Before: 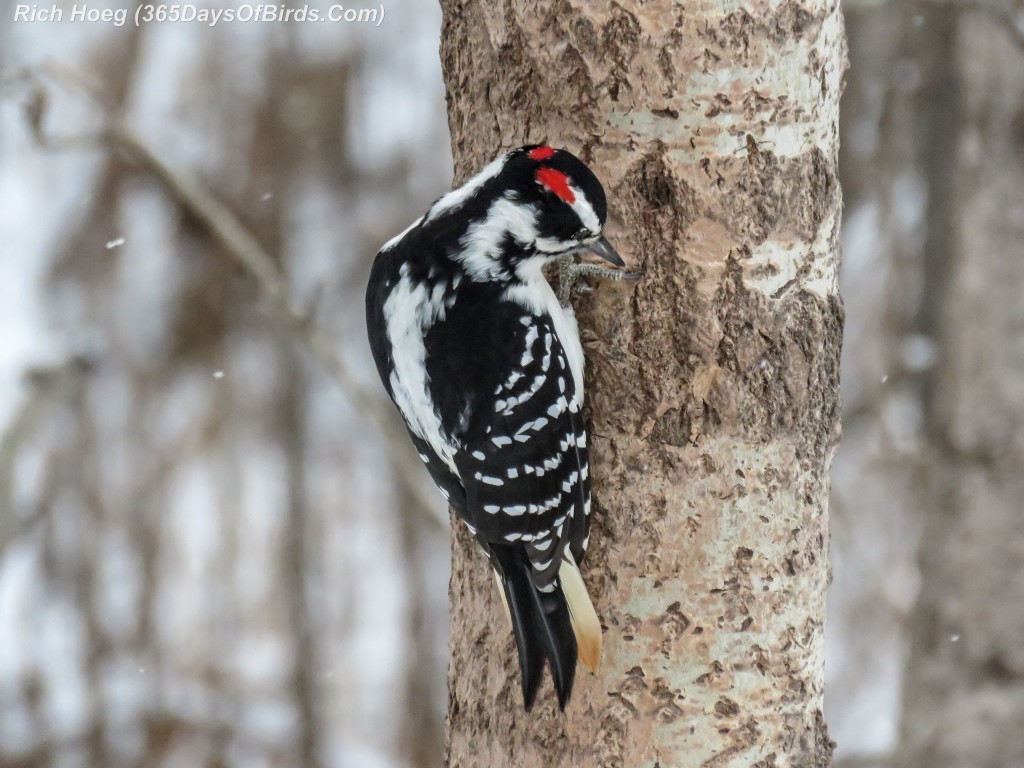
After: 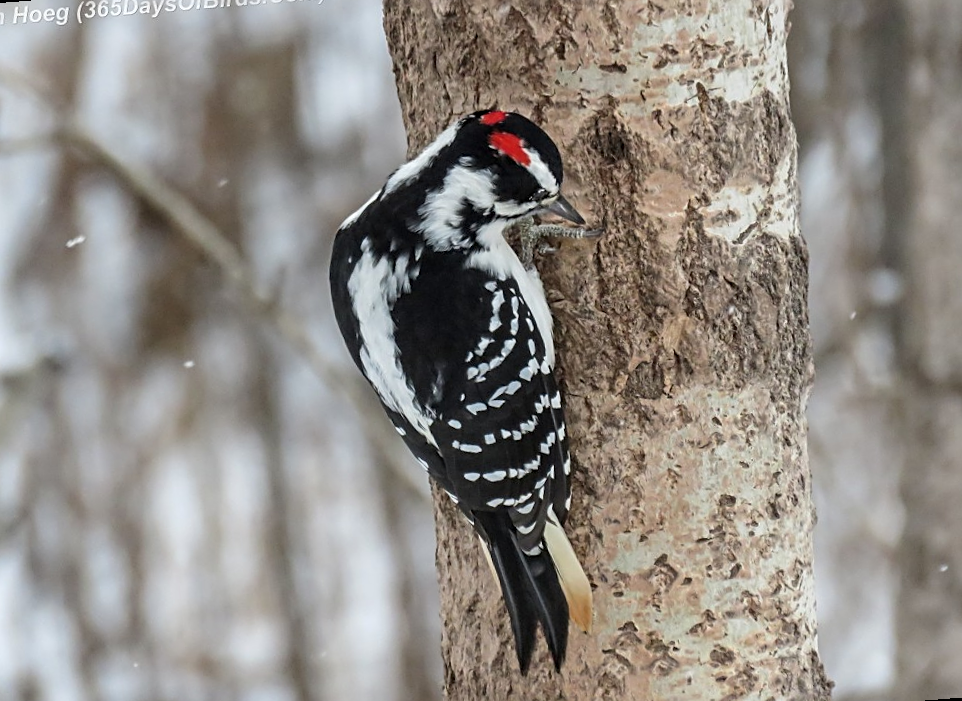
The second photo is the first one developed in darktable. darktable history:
sharpen: on, module defaults
rotate and perspective: rotation -4.57°, crop left 0.054, crop right 0.944, crop top 0.087, crop bottom 0.914
